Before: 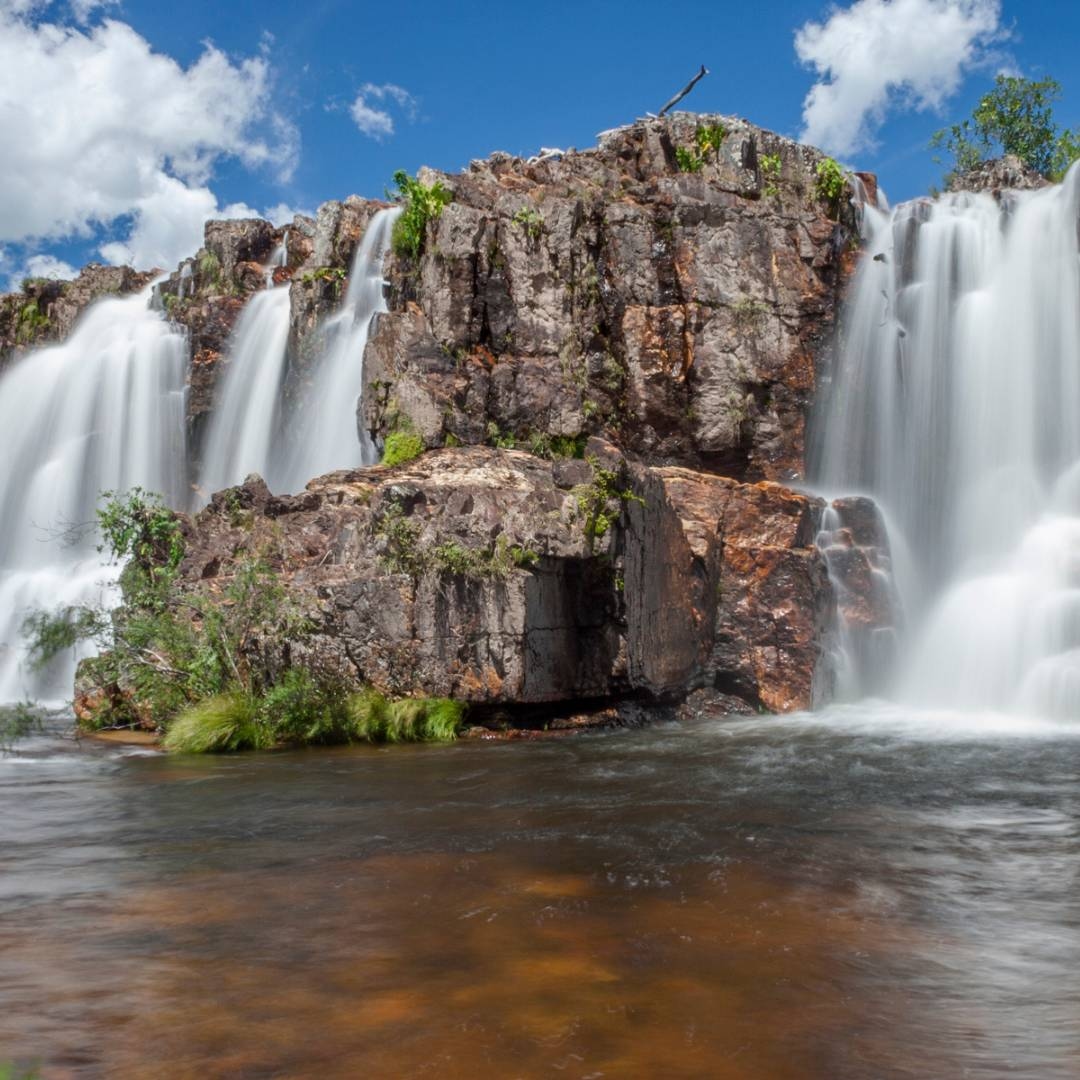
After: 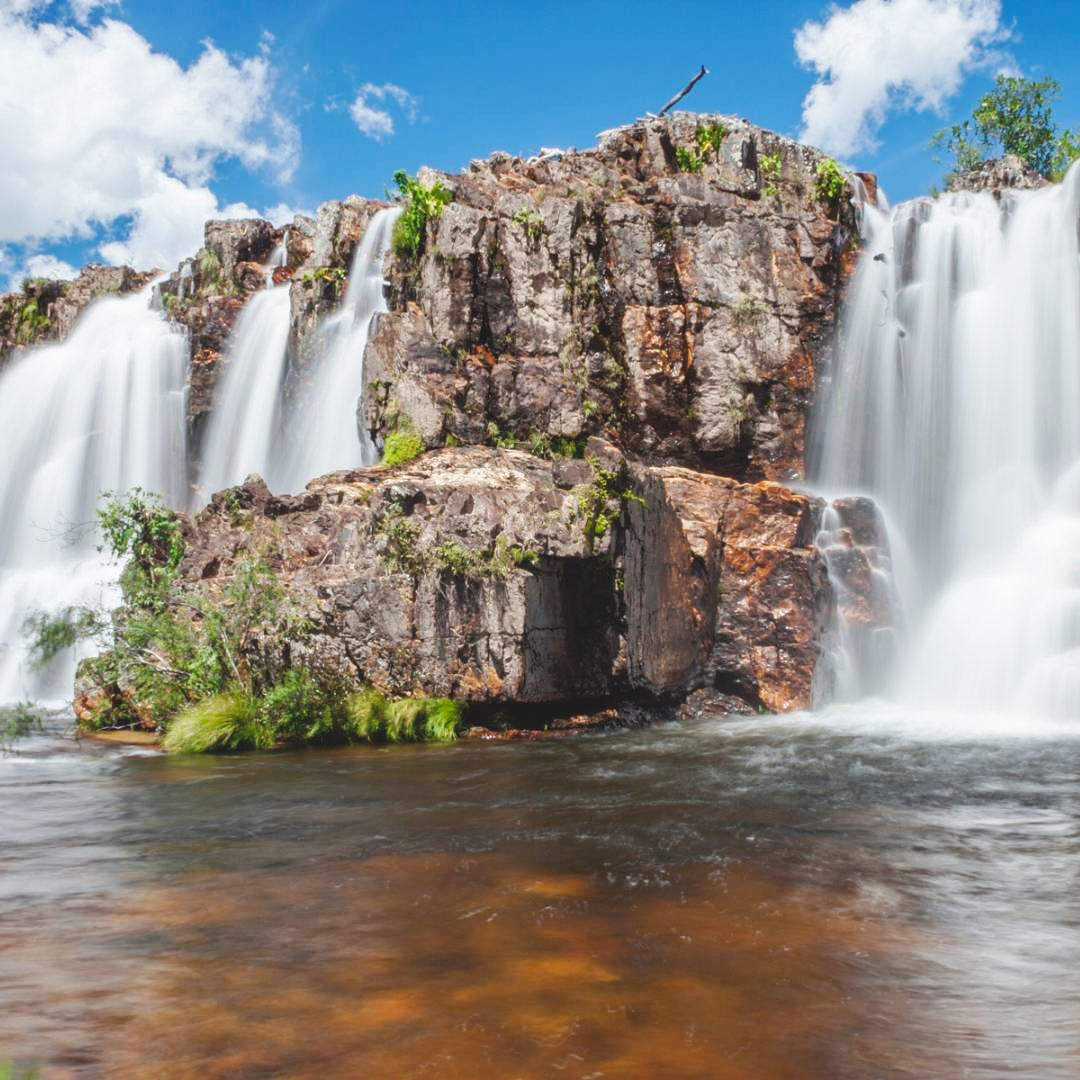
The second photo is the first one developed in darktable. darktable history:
base curve: curves: ch0 [(0, 0) (0.036, 0.025) (0.121, 0.166) (0.206, 0.329) (0.605, 0.79) (1, 1)], preserve colors none
exposure: black level correction -0.023, exposure -0.039 EV, compensate highlight preservation false
